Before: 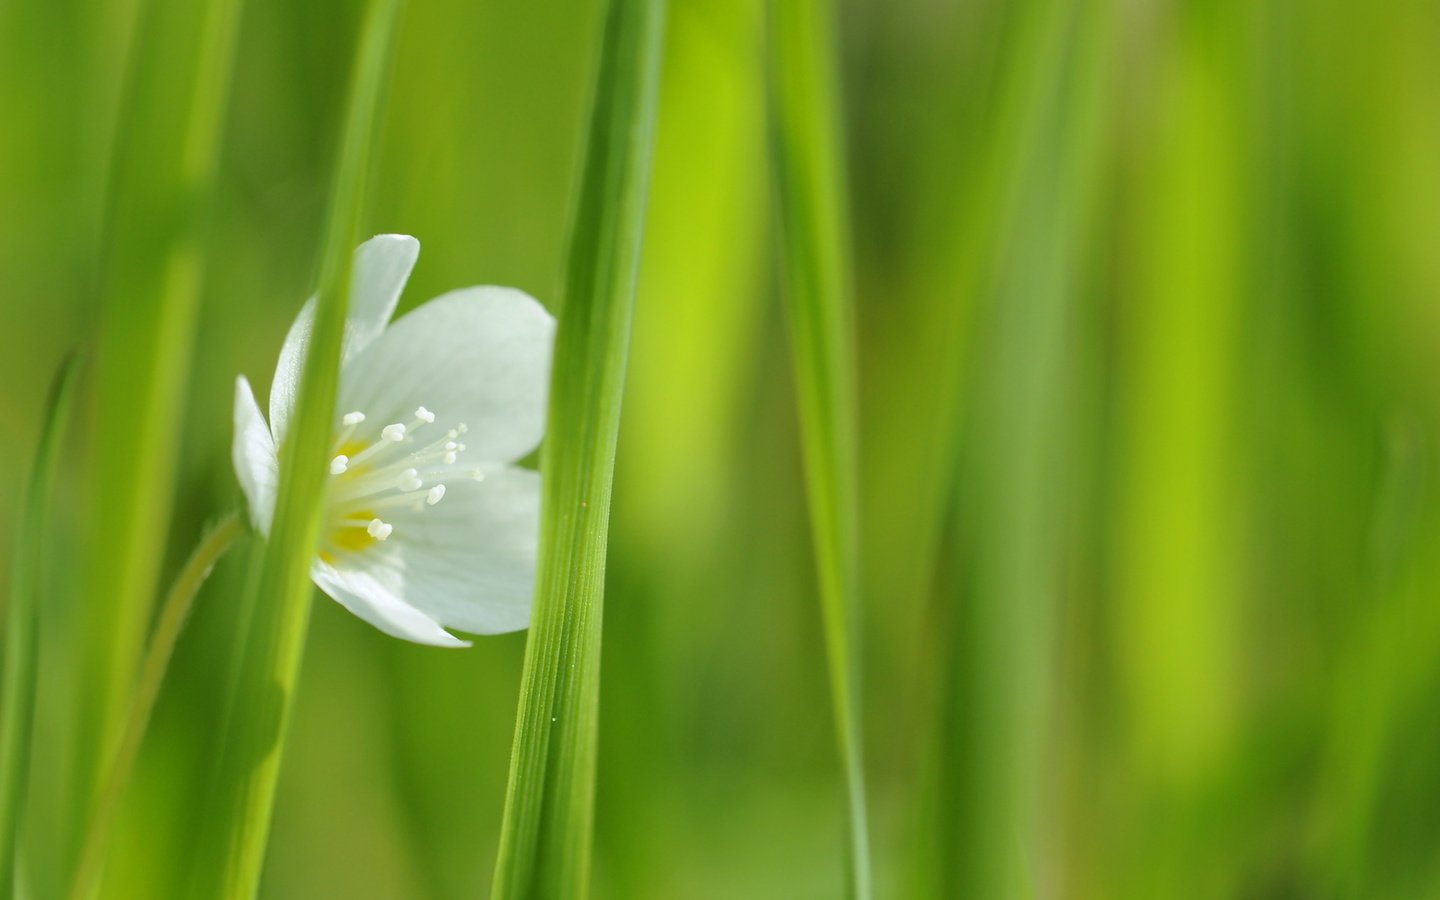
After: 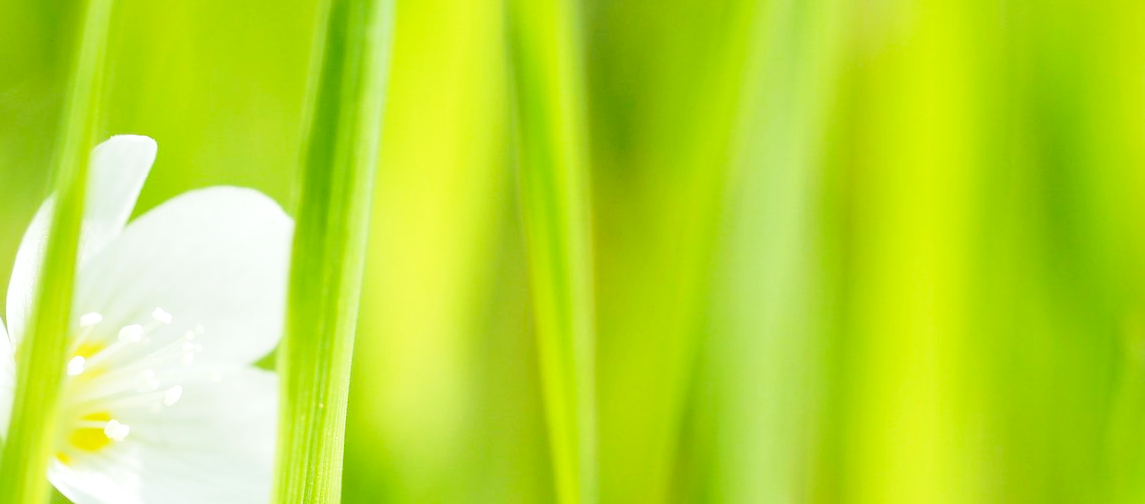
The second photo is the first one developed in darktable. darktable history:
crop: left 18.321%, top 11.083%, right 2.151%, bottom 32.89%
base curve: curves: ch0 [(0, 0) (0.028, 0.03) (0.121, 0.232) (0.46, 0.748) (0.859, 0.968) (1, 1)], preserve colors none
exposure: black level correction 0.005, exposure 0.277 EV, compensate exposure bias true, compensate highlight preservation false
contrast brightness saturation: brightness 0.117
